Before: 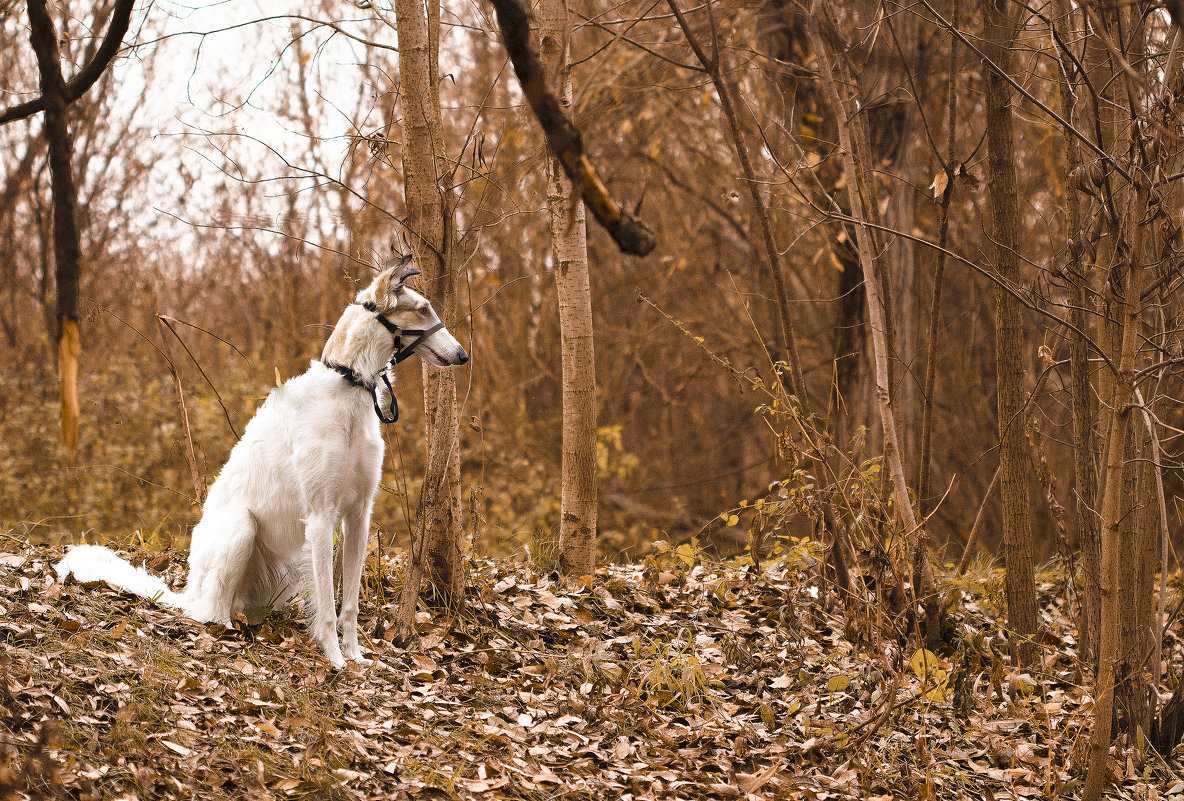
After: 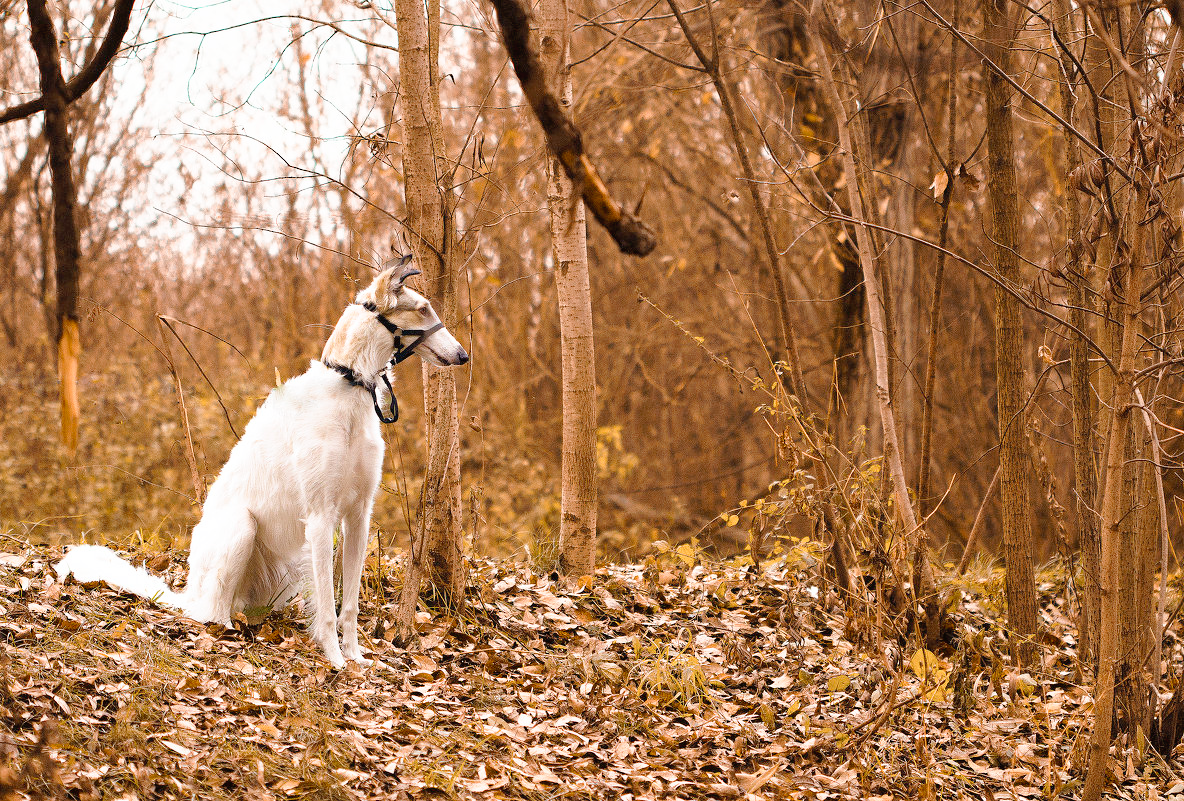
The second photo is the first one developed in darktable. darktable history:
sharpen: radius 2.909, amount 0.879, threshold 47.326
tone curve: curves: ch0 [(0, 0) (0.003, 0.022) (0.011, 0.025) (0.025, 0.032) (0.044, 0.055) (0.069, 0.089) (0.1, 0.133) (0.136, 0.18) (0.177, 0.231) (0.224, 0.291) (0.277, 0.35) (0.335, 0.42) (0.399, 0.496) (0.468, 0.561) (0.543, 0.632) (0.623, 0.706) (0.709, 0.783) (0.801, 0.865) (0.898, 0.947) (1, 1)], preserve colors none
